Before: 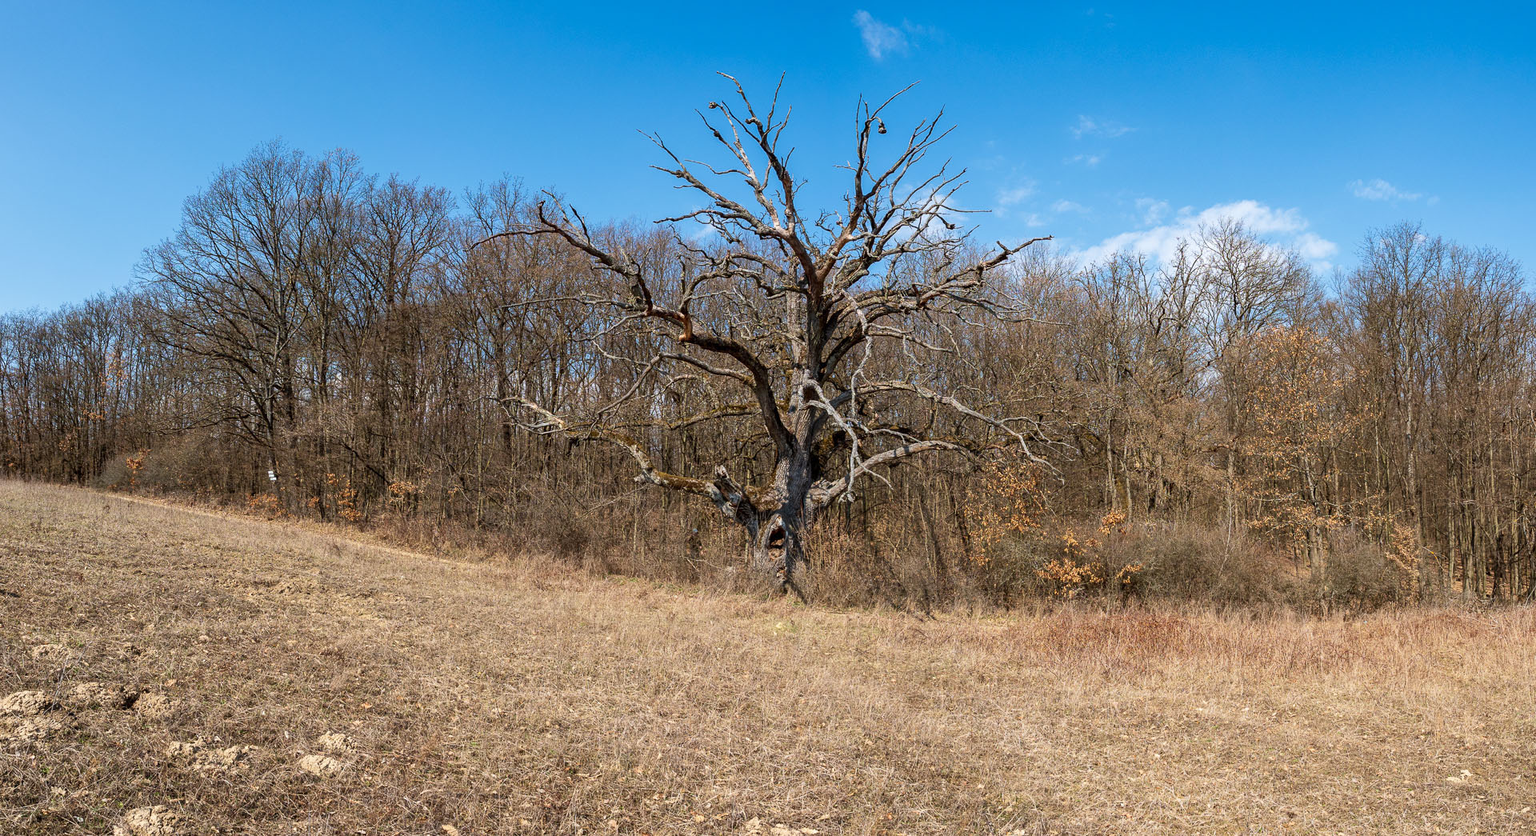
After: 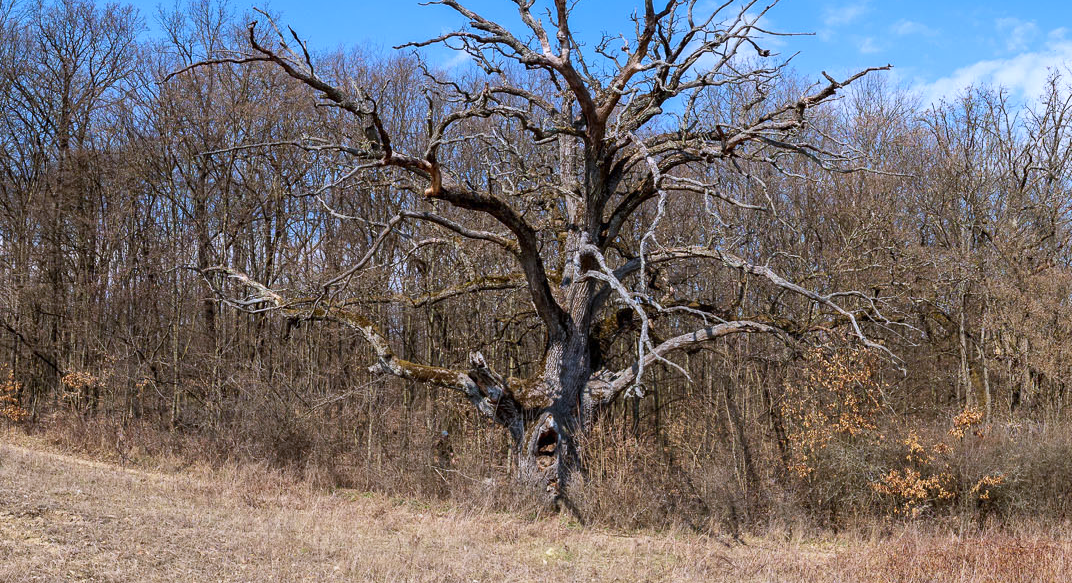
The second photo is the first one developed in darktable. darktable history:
crop and rotate: left 22.13%, top 22.054%, right 22.026%, bottom 22.102%
white balance: red 0.967, blue 1.119, emerald 0.756
